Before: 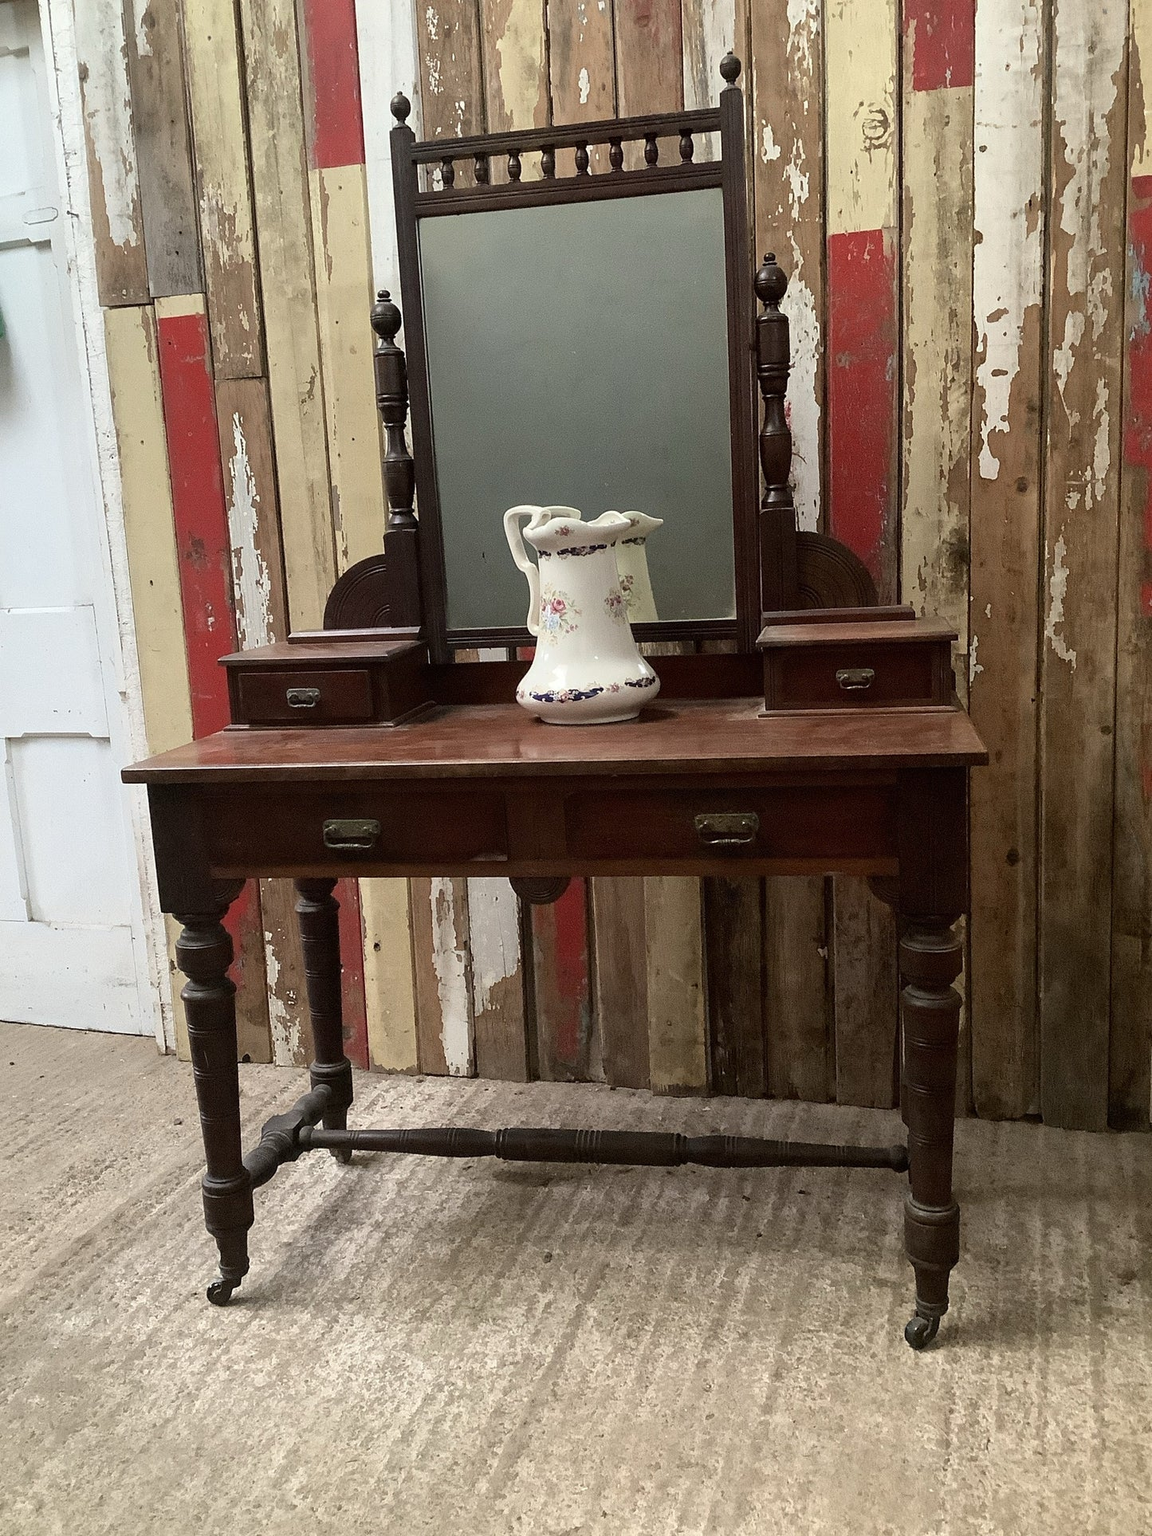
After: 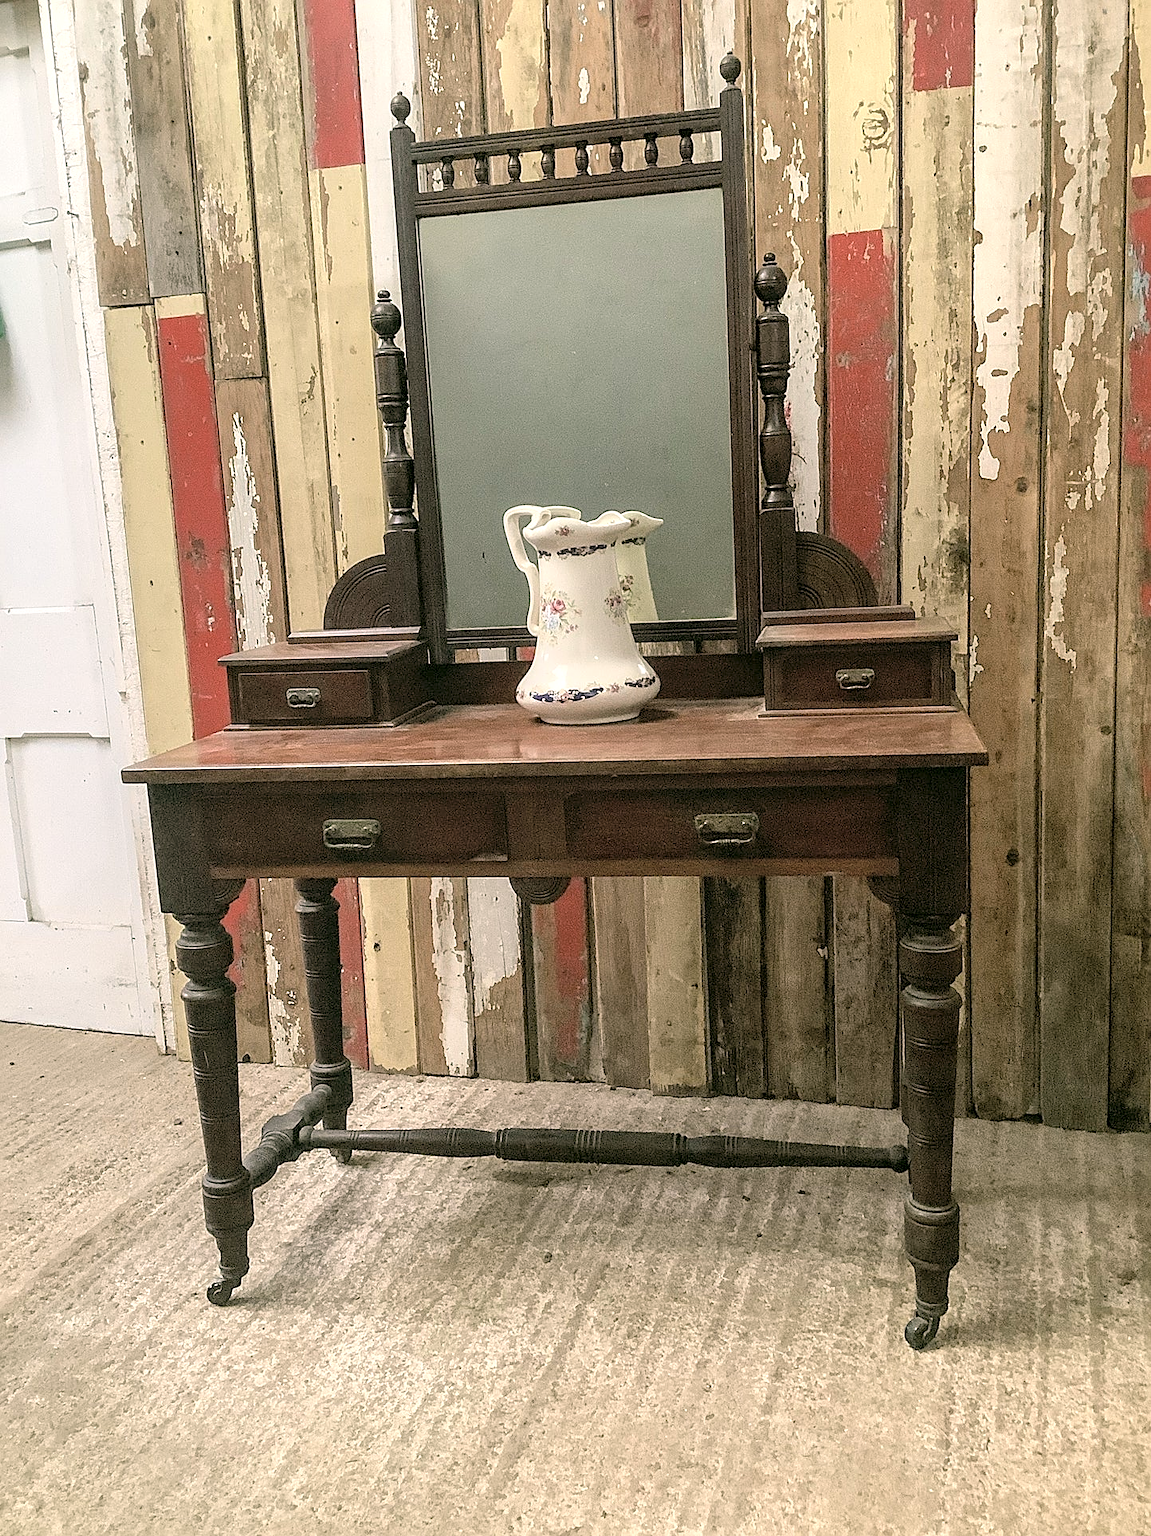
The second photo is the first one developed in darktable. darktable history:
color correction: highlights a* 4.47, highlights b* 4.94, shadows a* -7.86, shadows b* 4.71
sharpen: on, module defaults
contrast brightness saturation: brightness 0.284
local contrast: highlights 61%, detail 143%, midtone range 0.421
